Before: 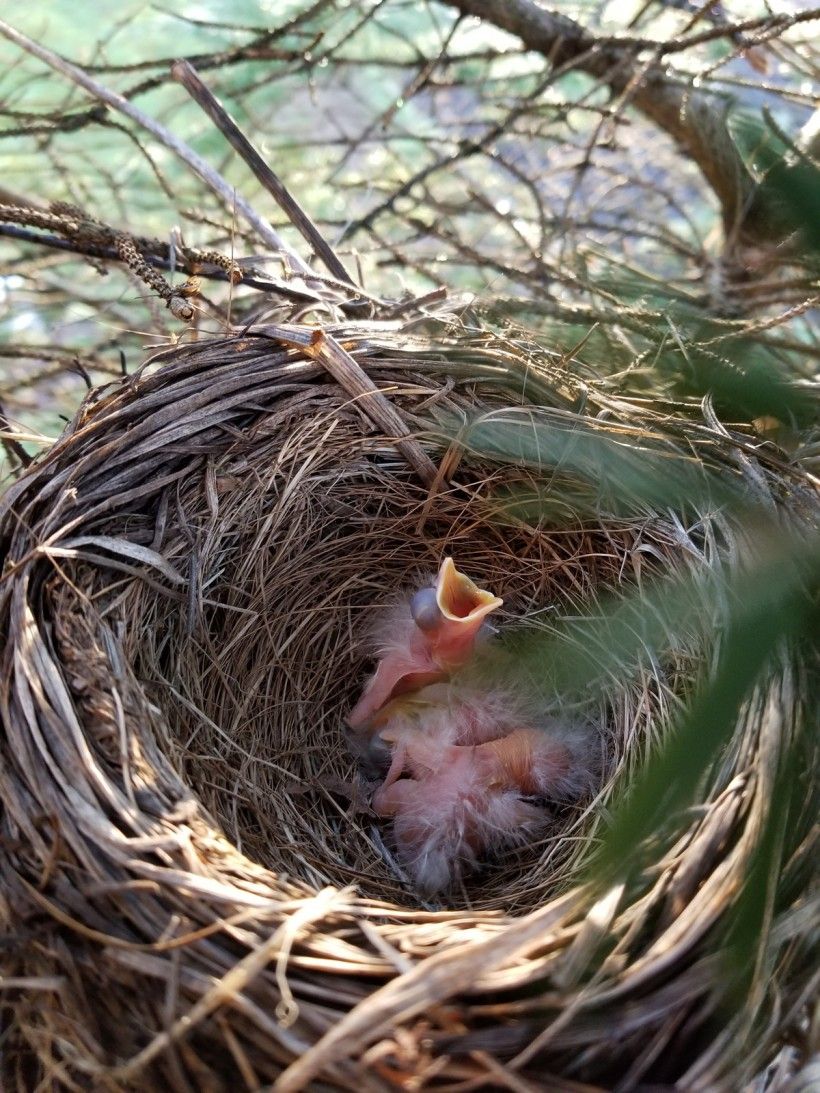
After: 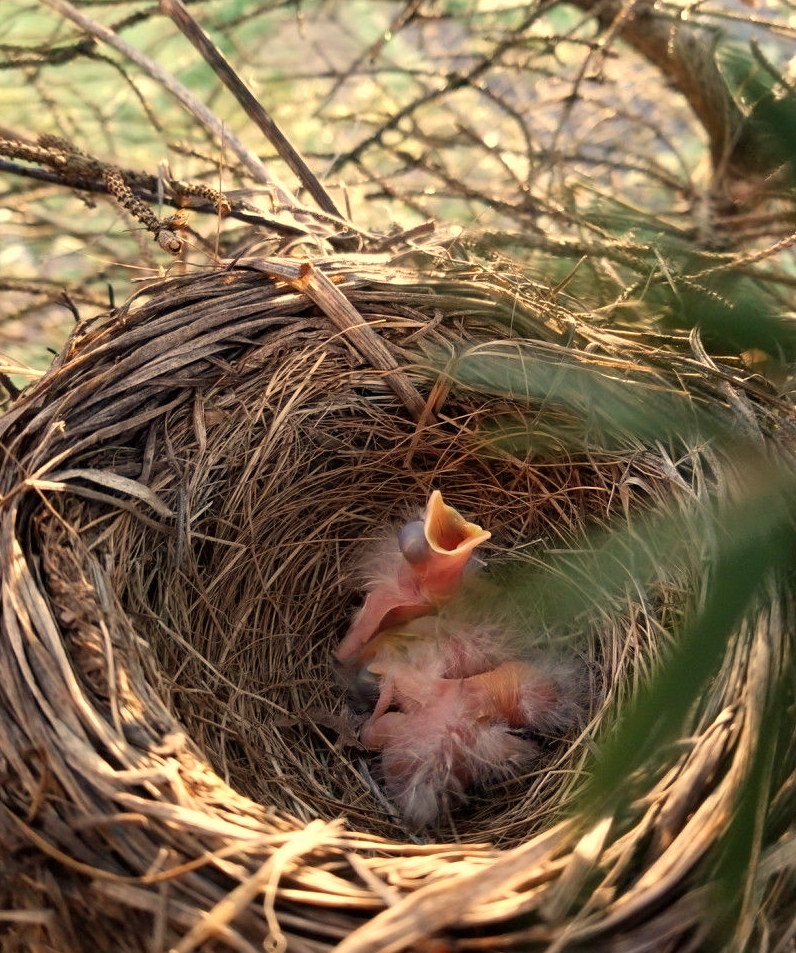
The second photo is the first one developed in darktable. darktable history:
white balance: red 1.138, green 0.996, blue 0.812
crop: left 1.507%, top 6.147%, right 1.379%, bottom 6.637%
